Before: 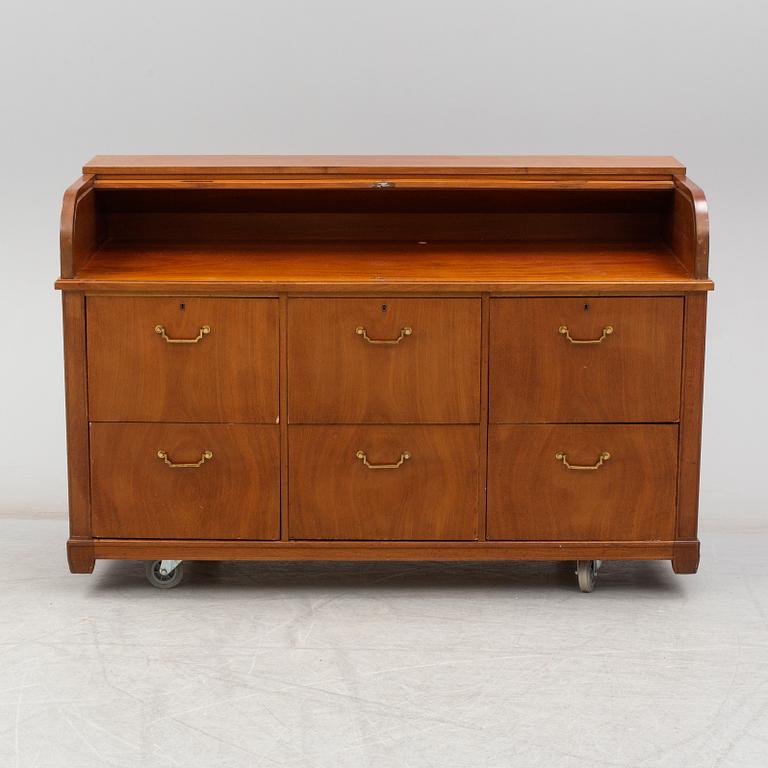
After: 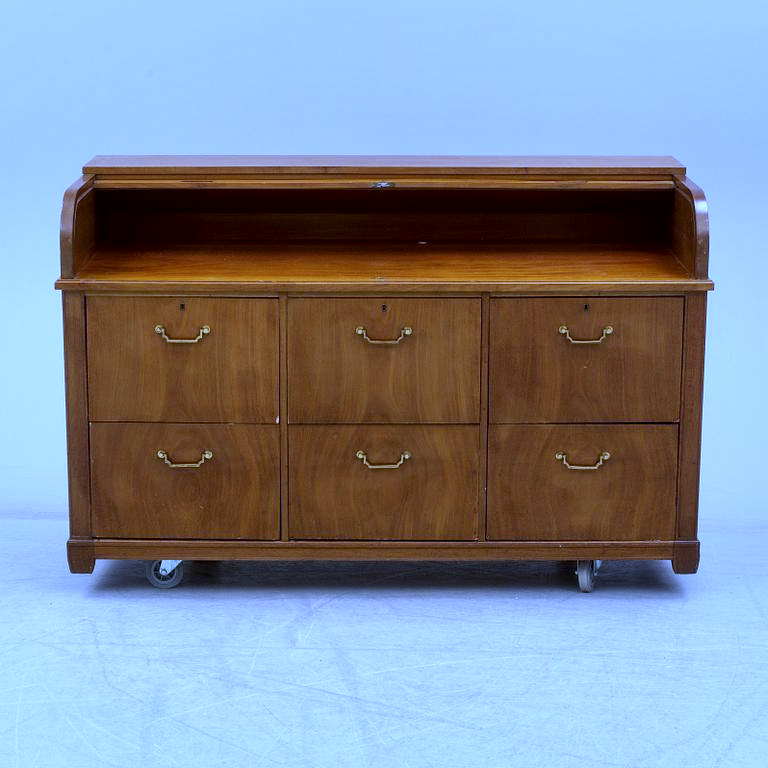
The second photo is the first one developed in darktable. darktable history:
local contrast: mode bilateral grid, contrast 25, coarseness 60, detail 151%, midtone range 0.2
white balance: red 0.766, blue 1.537
